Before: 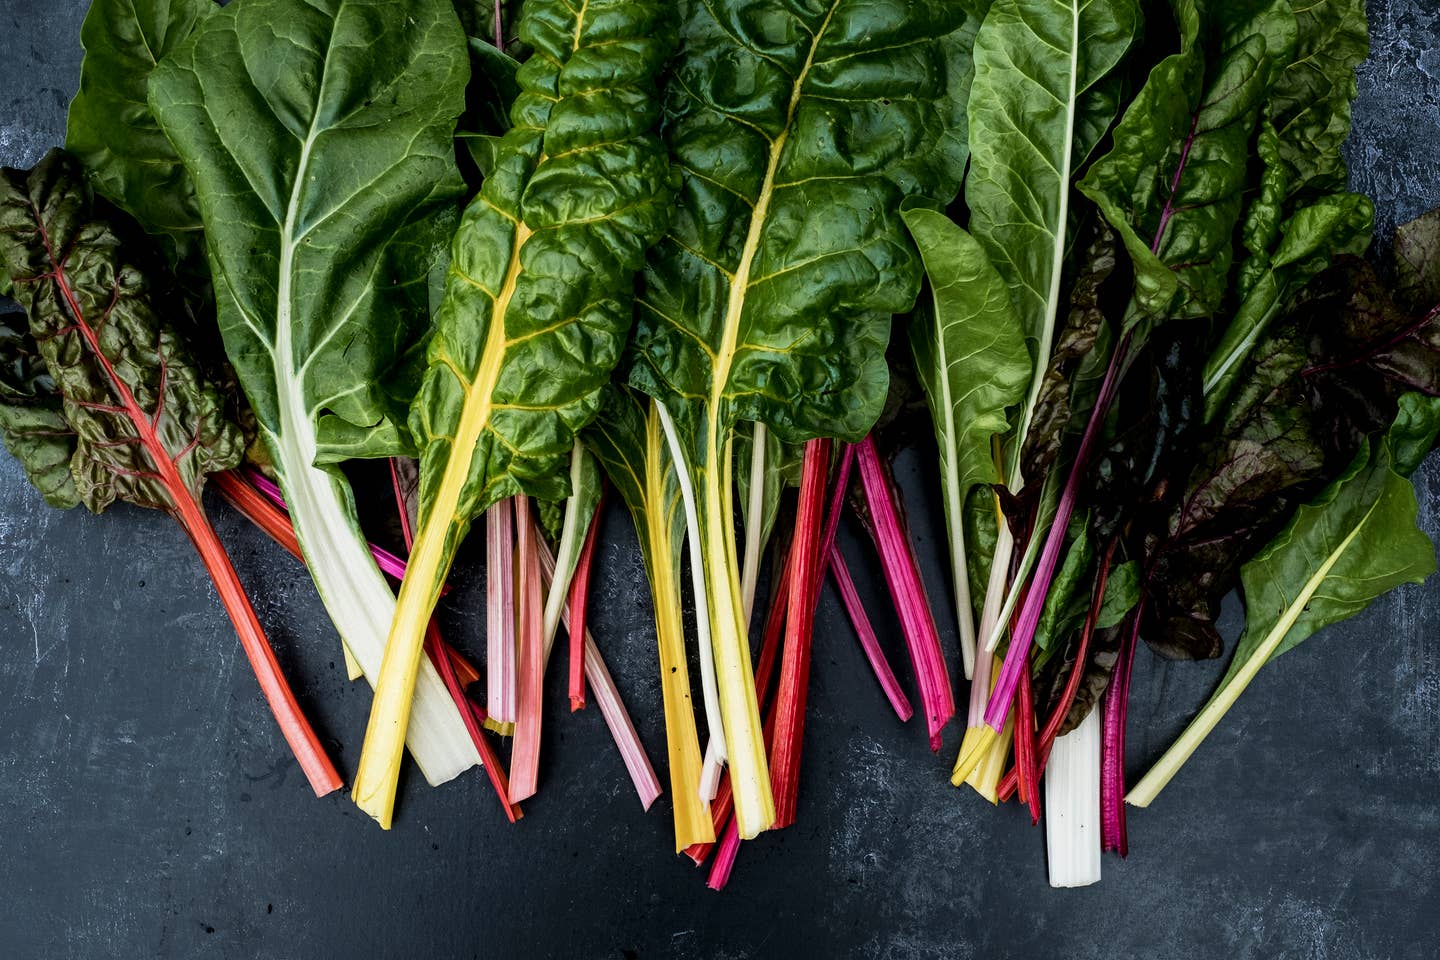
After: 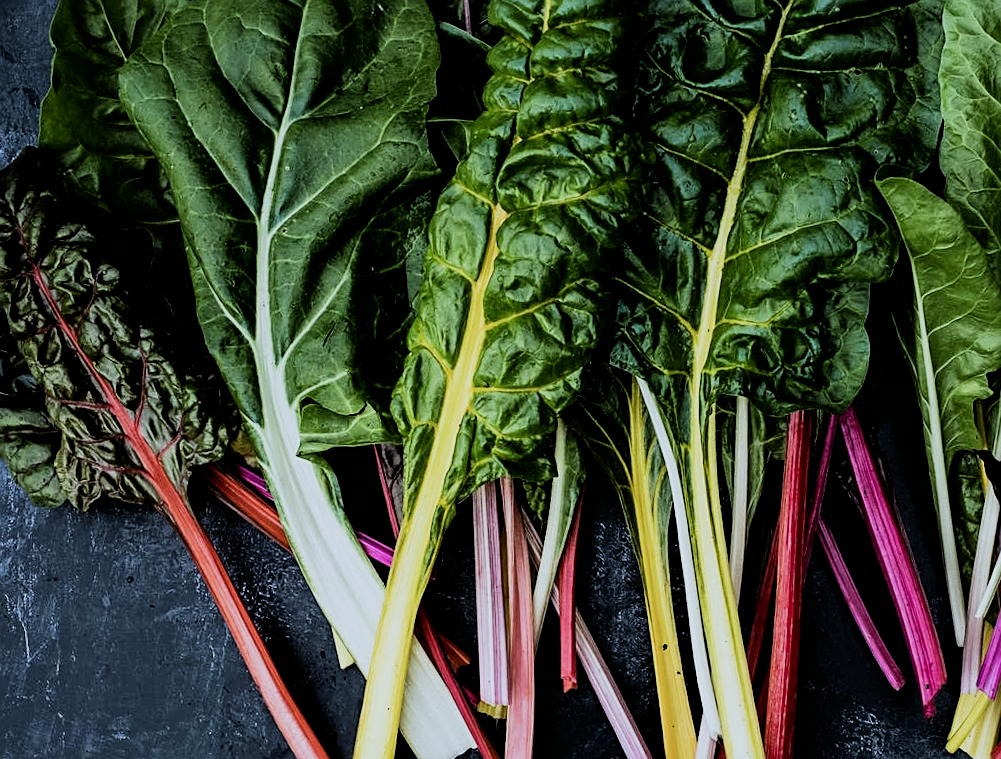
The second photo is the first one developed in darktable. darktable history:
crop: right 28.885%, bottom 16.626%
exposure: exposure -0.064 EV, compensate highlight preservation false
sharpen: on, module defaults
filmic rgb: black relative exposure -5 EV, hardness 2.88, contrast 1.3, highlights saturation mix -30%
white balance: red 0.924, blue 1.095
rotate and perspective: rotation -2°, crop left 0.022, crop right 0.978, crop top 0.049, crop bottom 0.951
